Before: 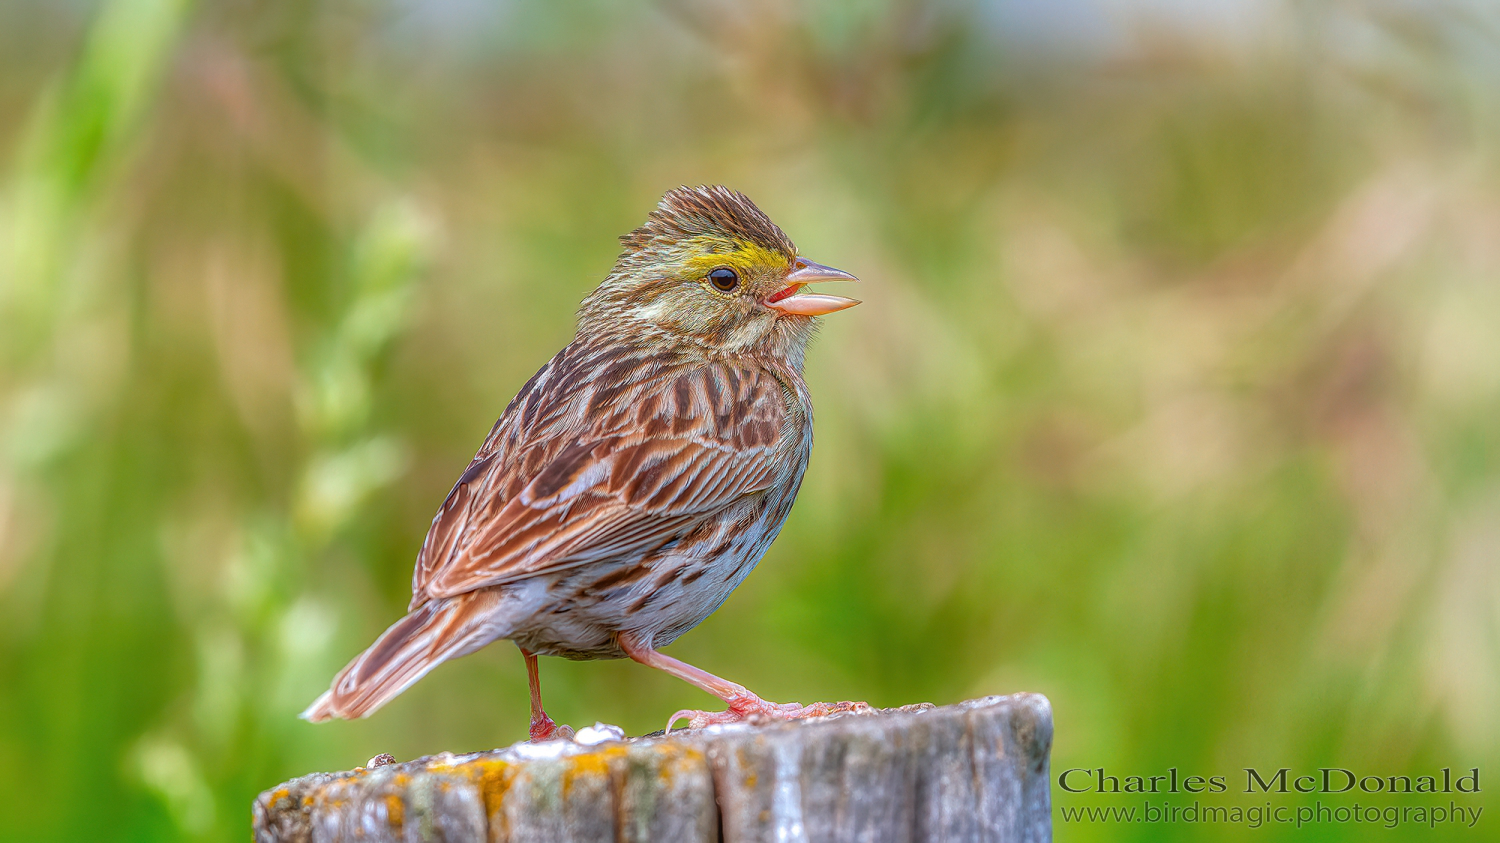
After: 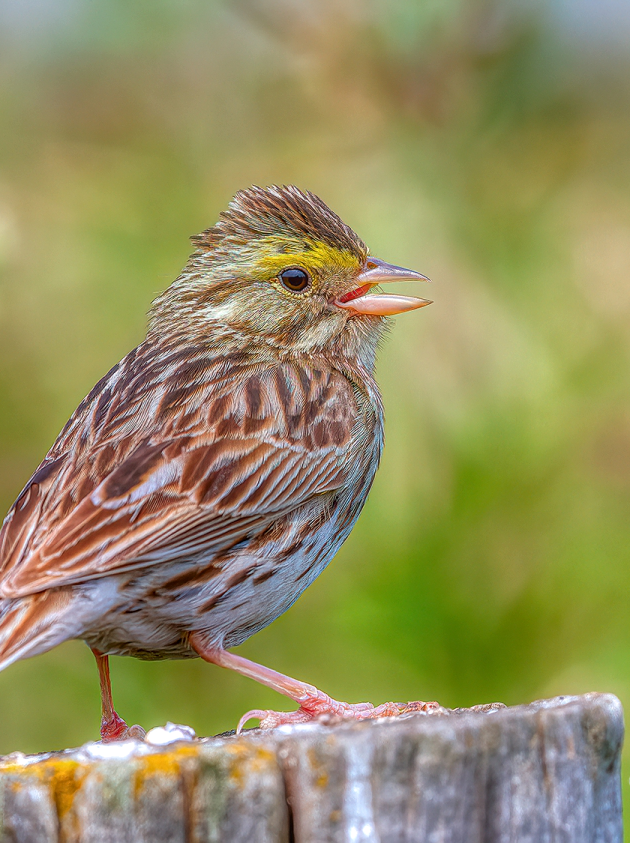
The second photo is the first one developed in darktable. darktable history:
local contrast: highlights 101%, shadows 99%, detail 119%, midtone range 0.2
crop: left 28.608%, right 29.377%
